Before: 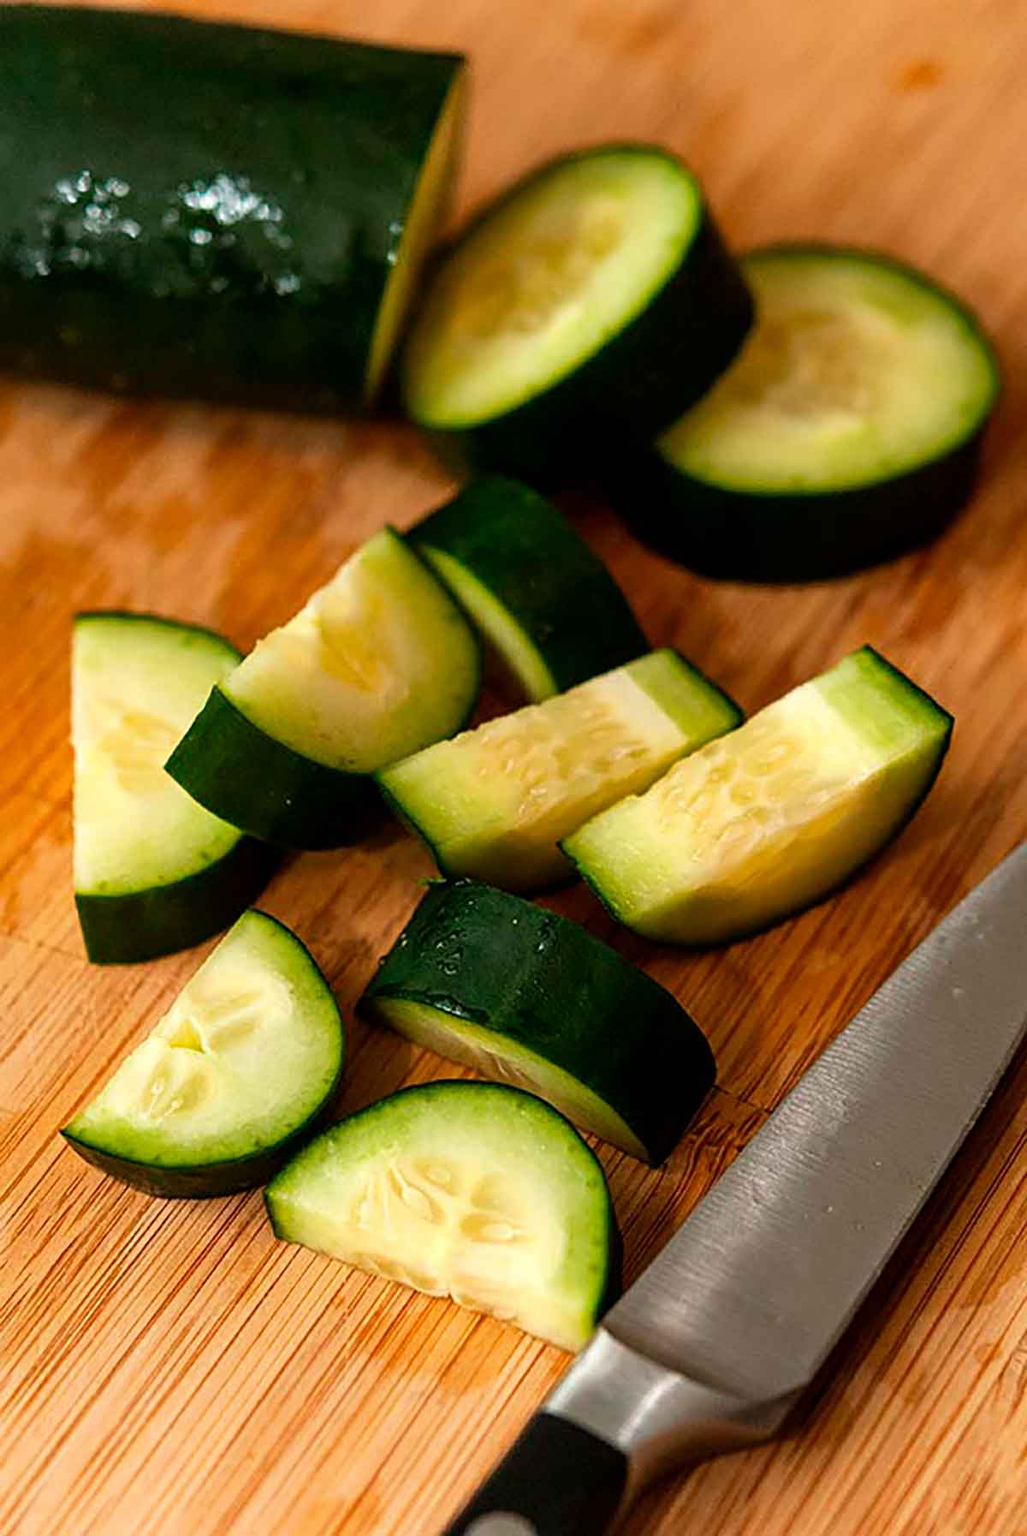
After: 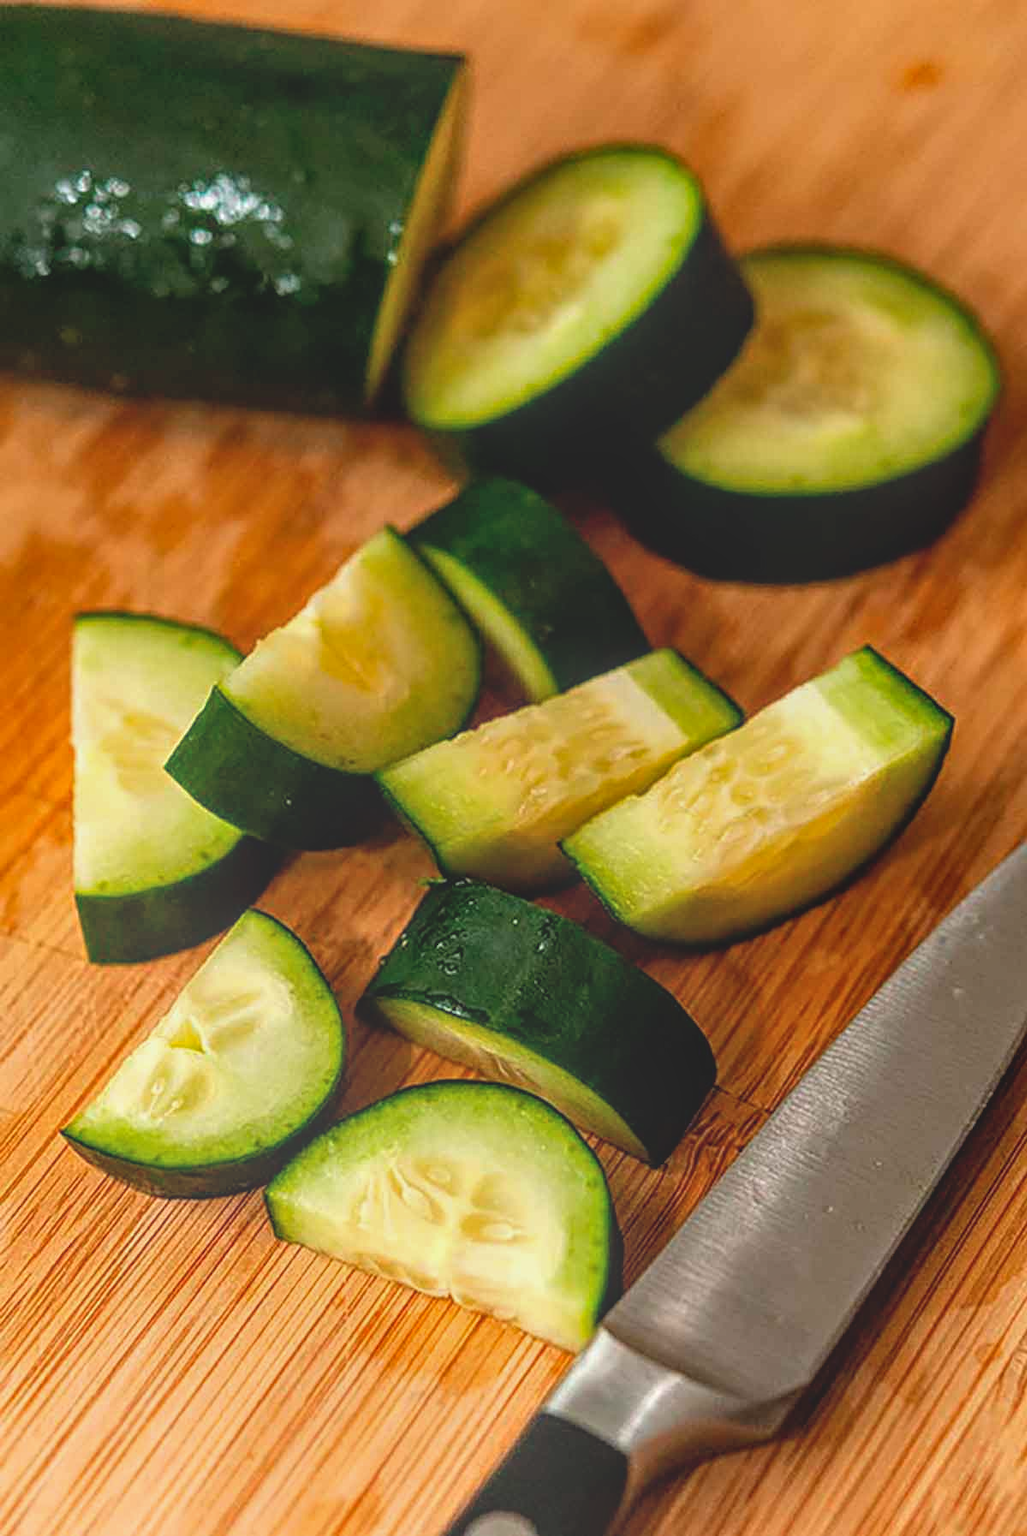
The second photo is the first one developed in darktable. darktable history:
local contrast: highlights 73%, shadows 17%, midtone range 0.197
